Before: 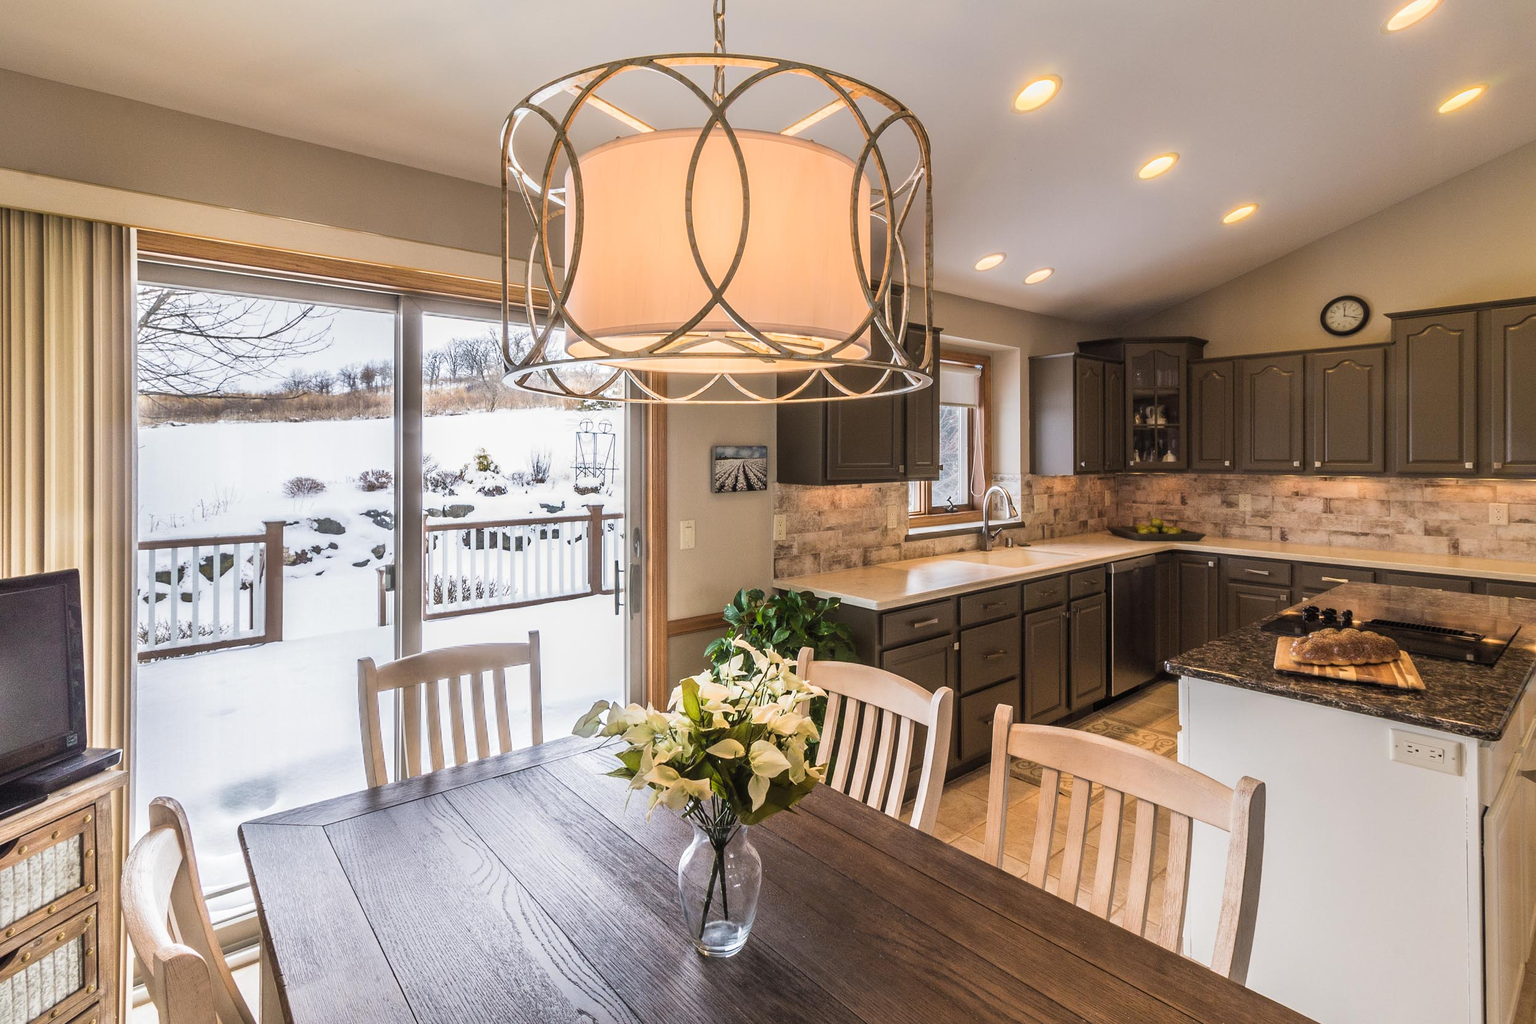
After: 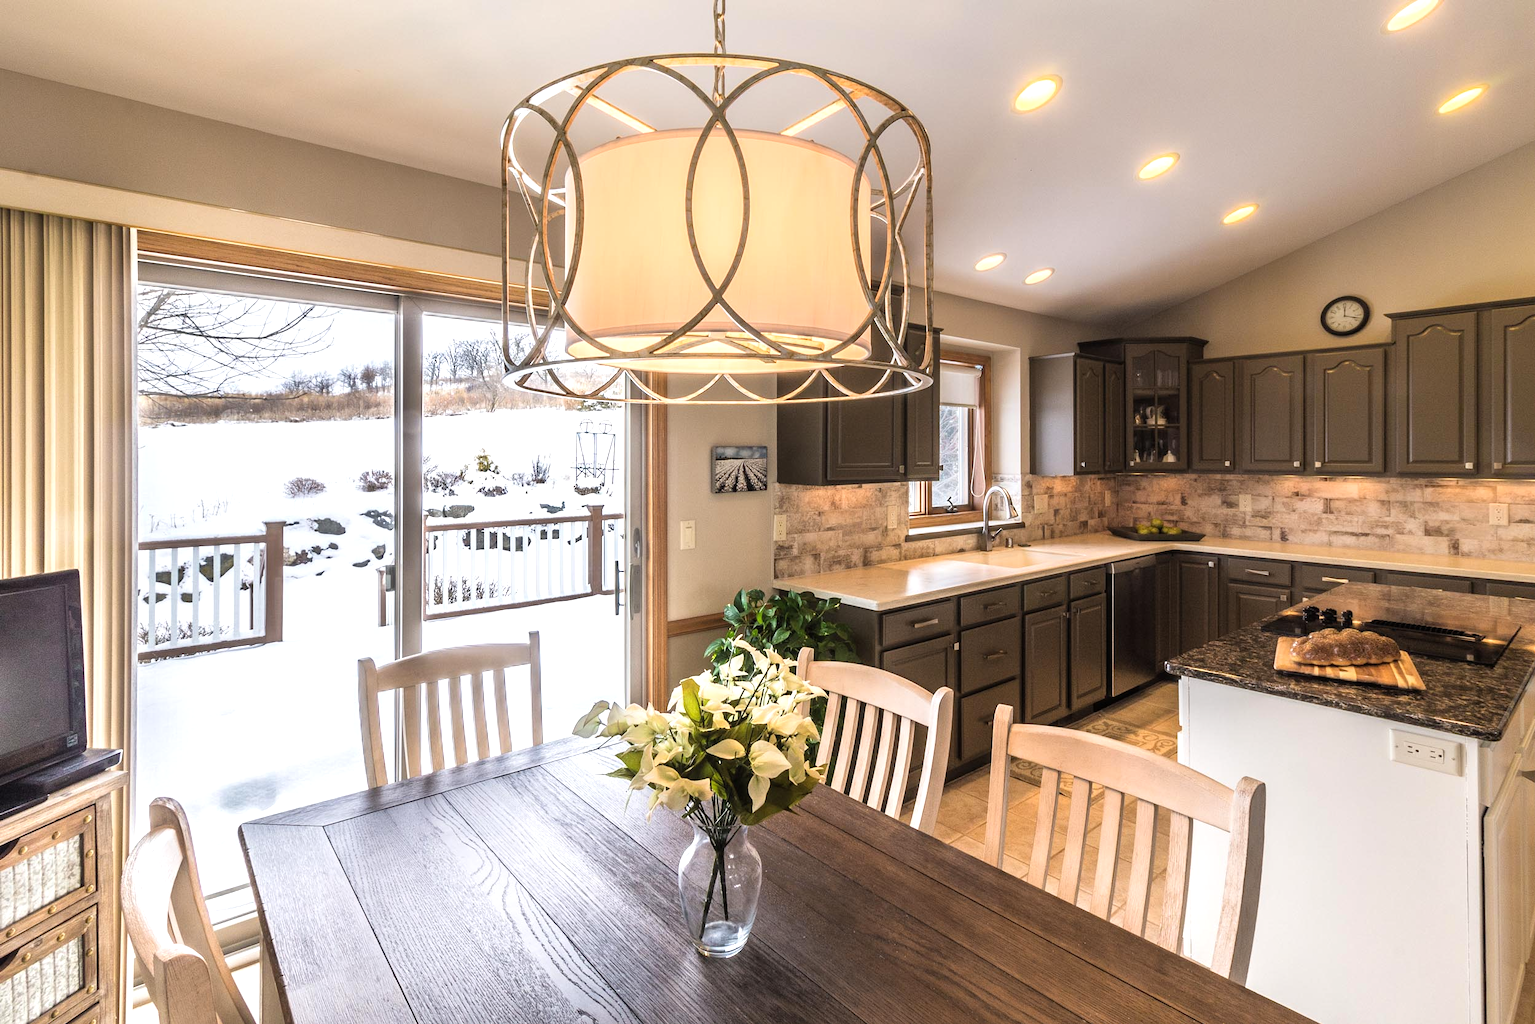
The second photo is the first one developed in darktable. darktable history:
tone equalizer: -8 EV -0.391 EV, -7 EV -0.409 EV, -6 EV -0.348 EV, -5 EV -0.212 EV, -3 EV 0.192 EV, -2 EV 0.345 EV, -1 EV 0.385 EV, +0 EV 0.427 EV
